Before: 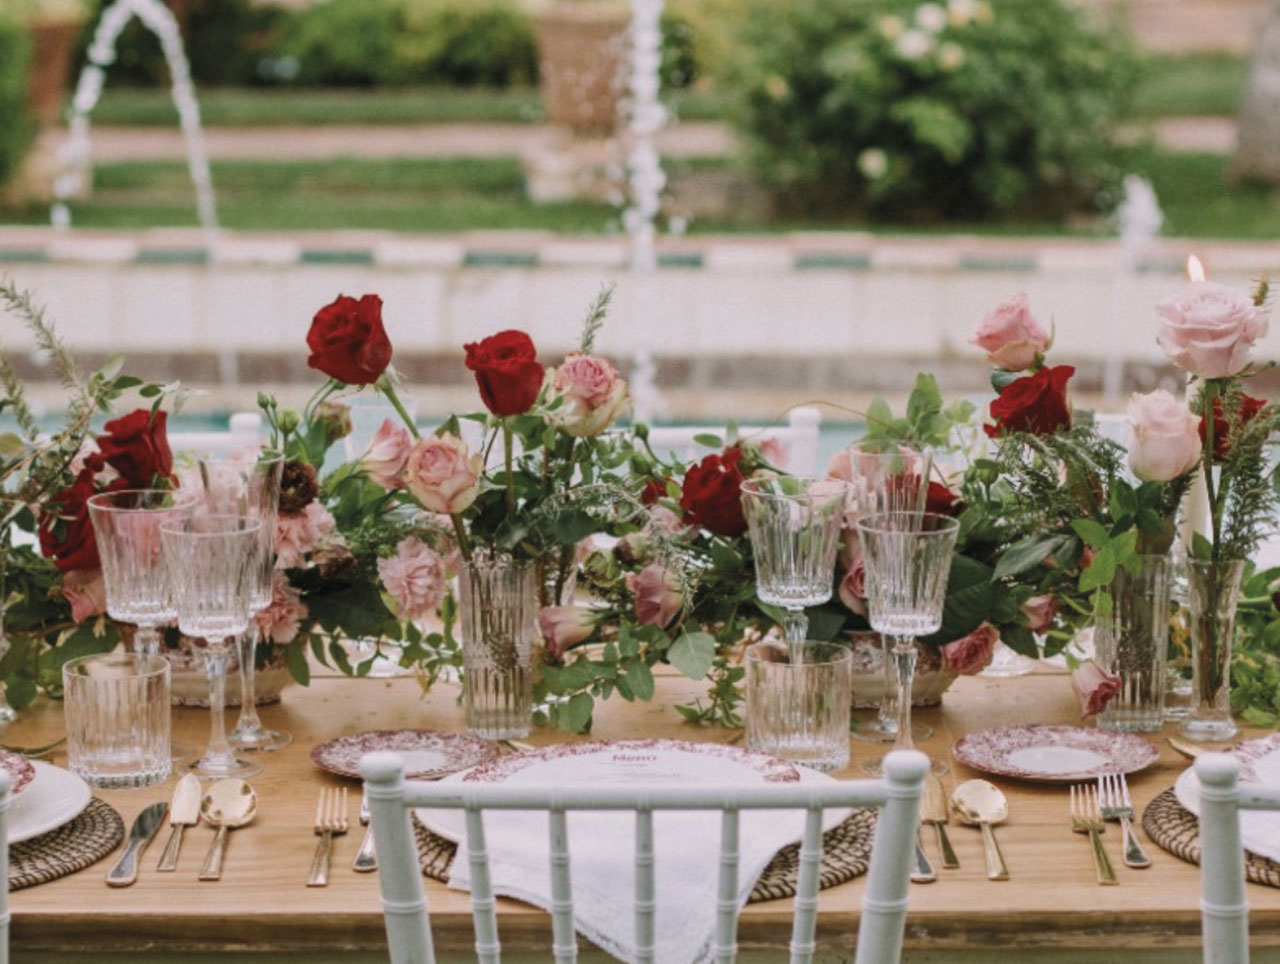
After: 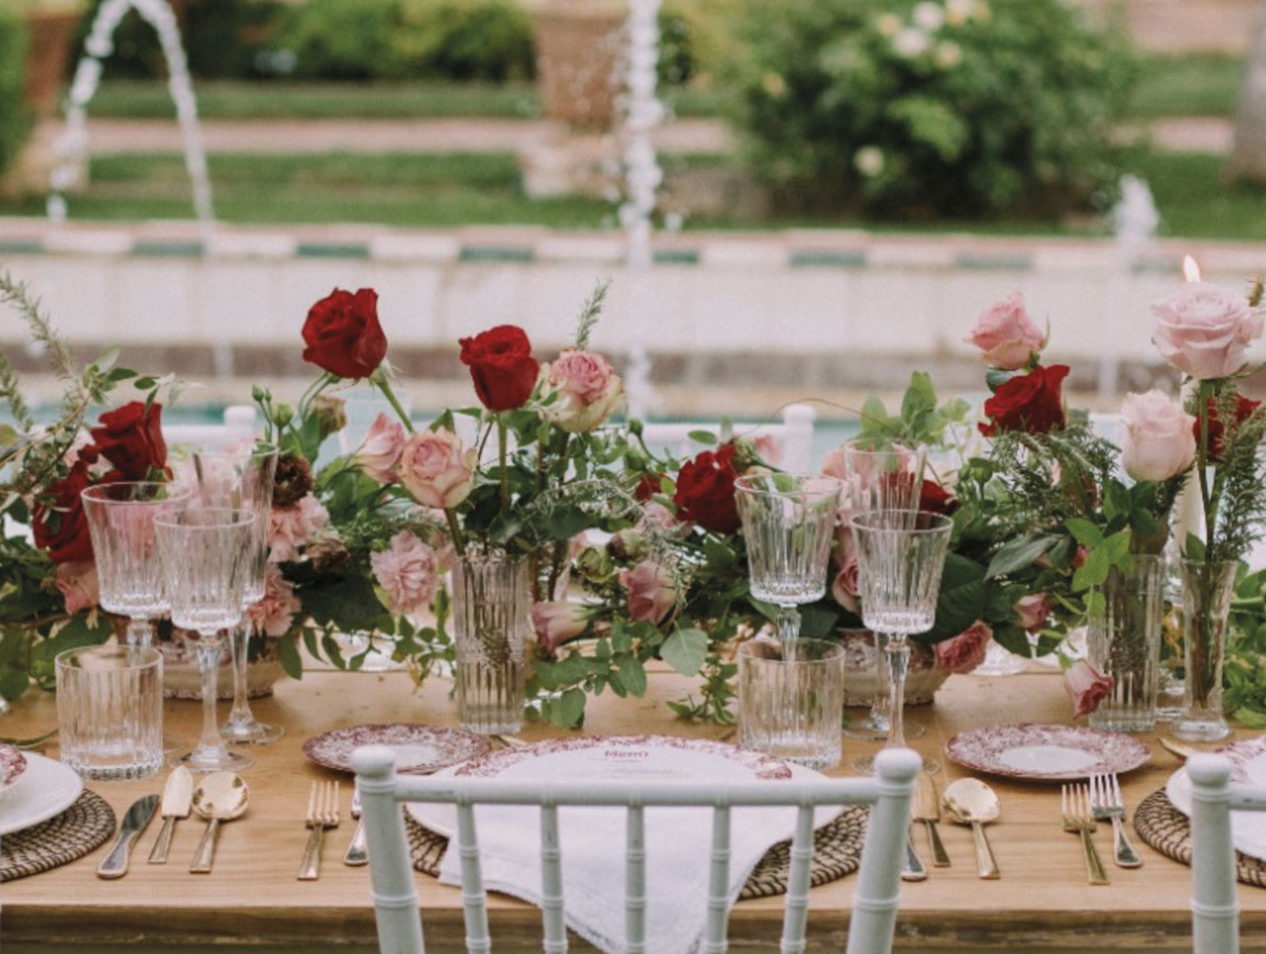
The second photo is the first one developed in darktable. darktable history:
crop and rotate: angle -0.445°
